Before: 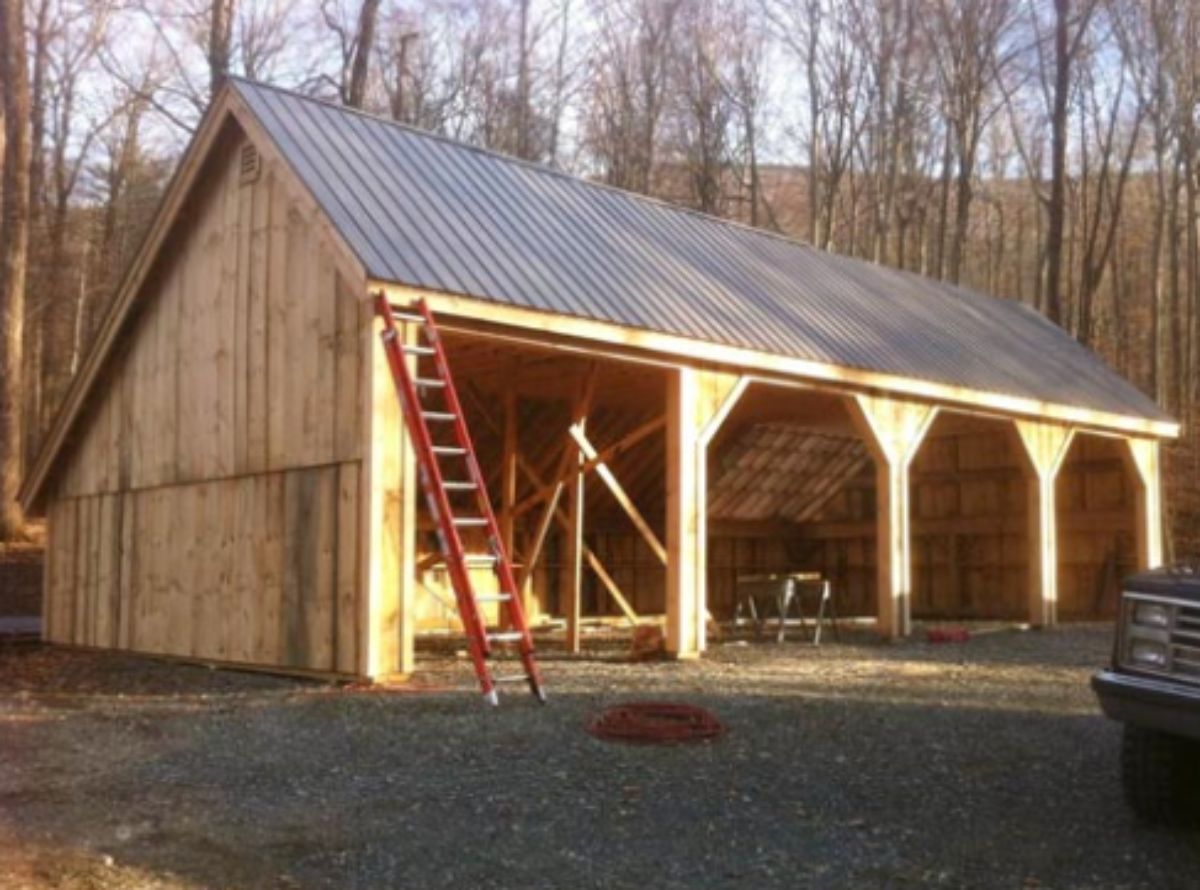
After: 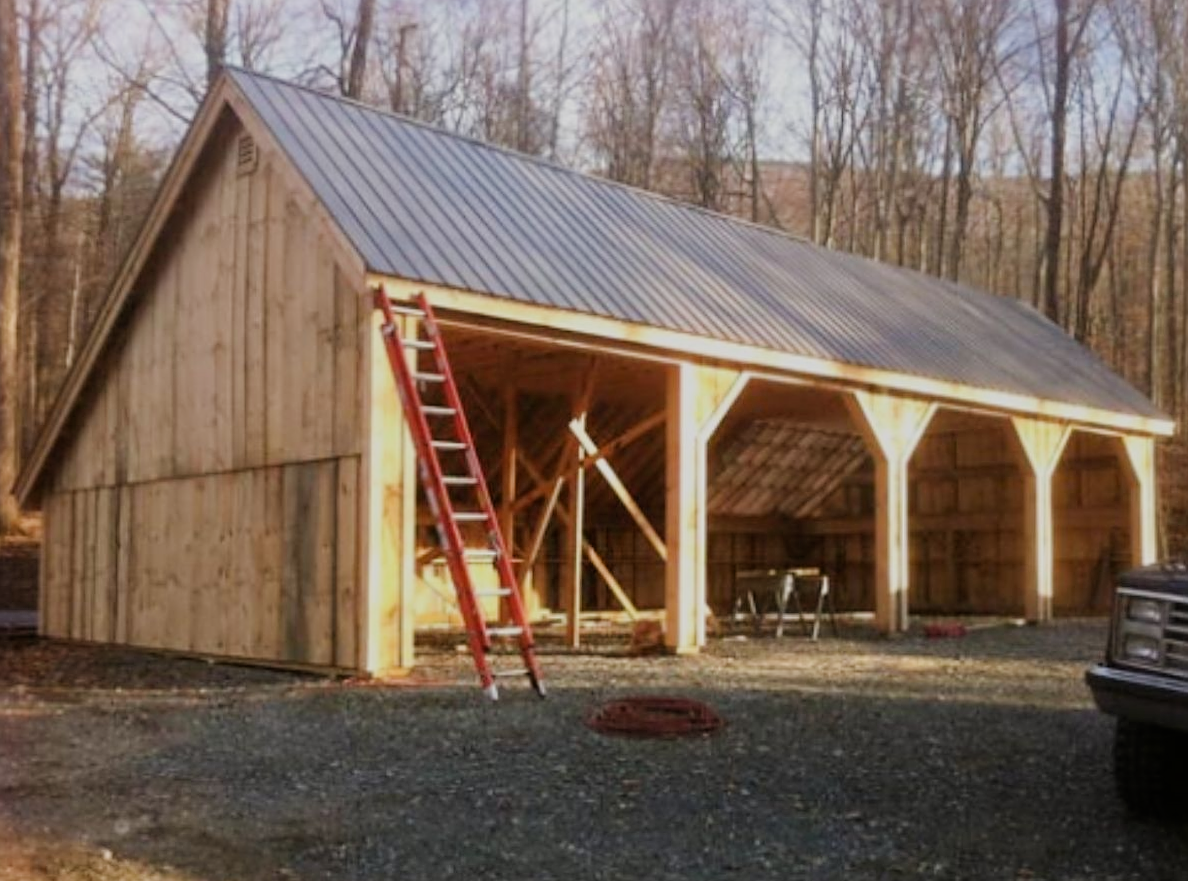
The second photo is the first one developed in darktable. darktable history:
filmic rgb: black relative exposure -7.65 EV, white relative exposure 4.56 EV, hardness 3.61
sharpen: on, module defaults
rotate and perspective: rotation 0.174°, lens shift (vertical) 0.013, lens shift (horizontal) 0.019, shear 0.001, automatic cropping original format, crop left 0.007, crop right 0.991, crop top 0.016, crop bottom 0.997
